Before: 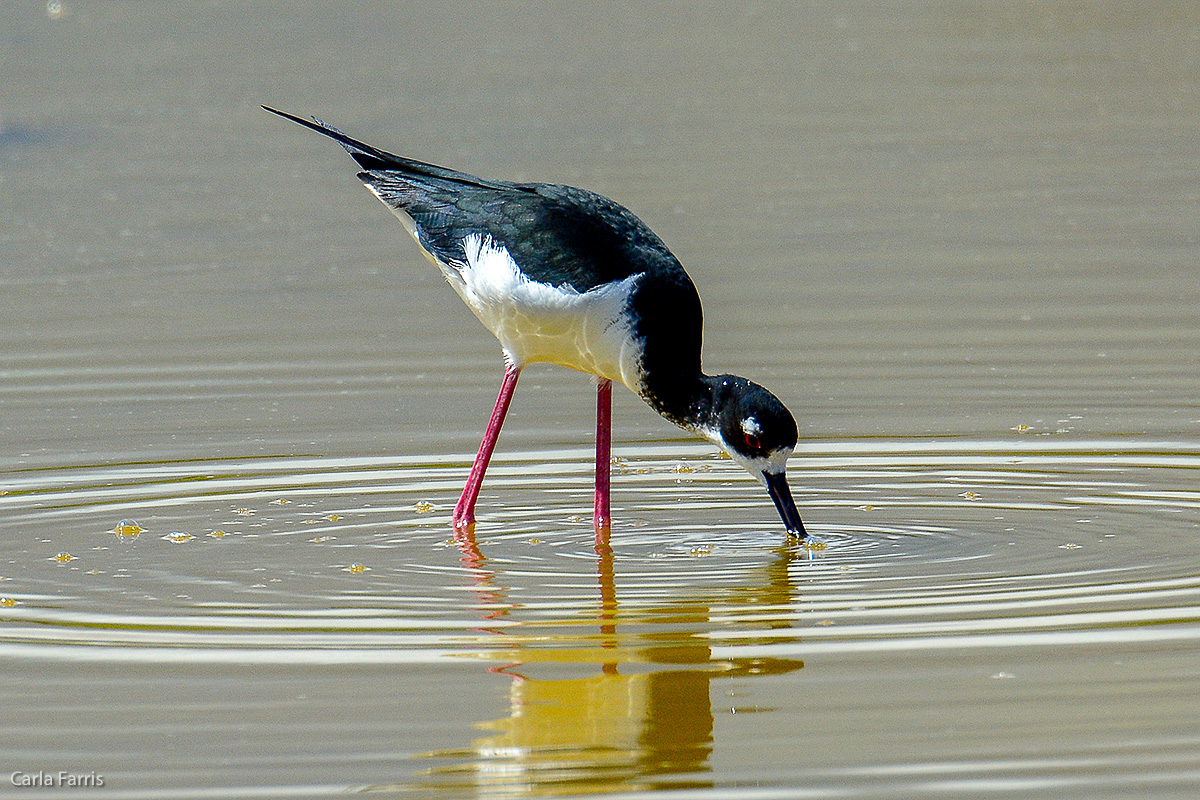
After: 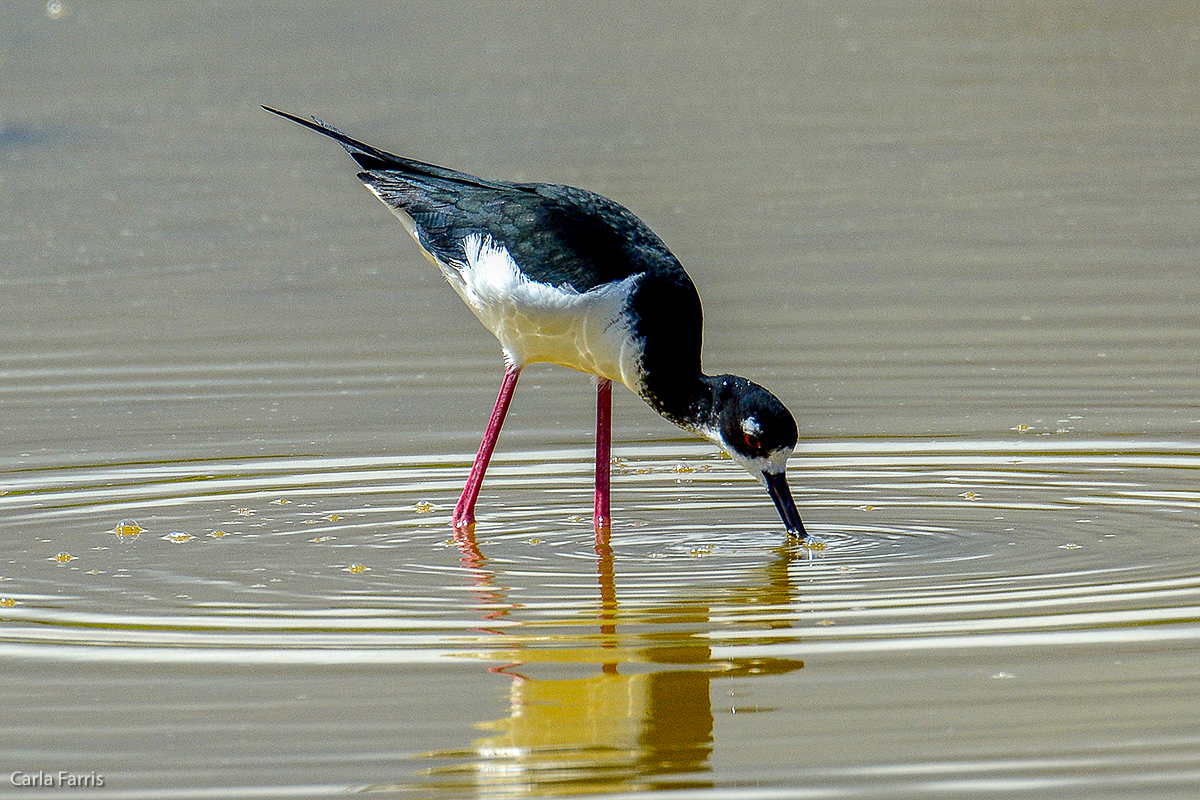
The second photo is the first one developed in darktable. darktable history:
color correction: highlights a* -0.127, highlights b* 0.12
local contrast: on, module defaults
